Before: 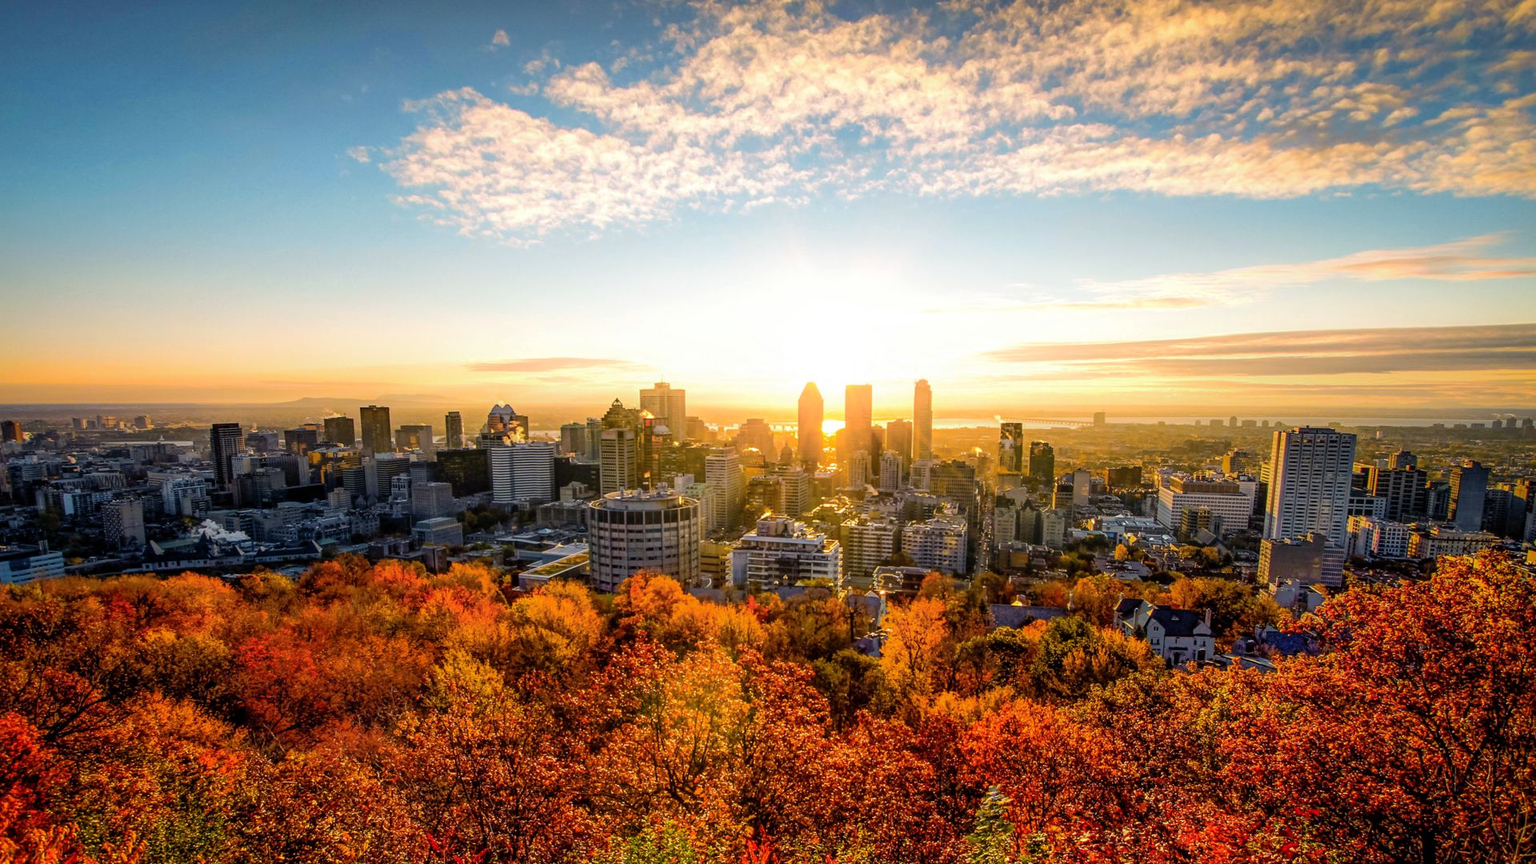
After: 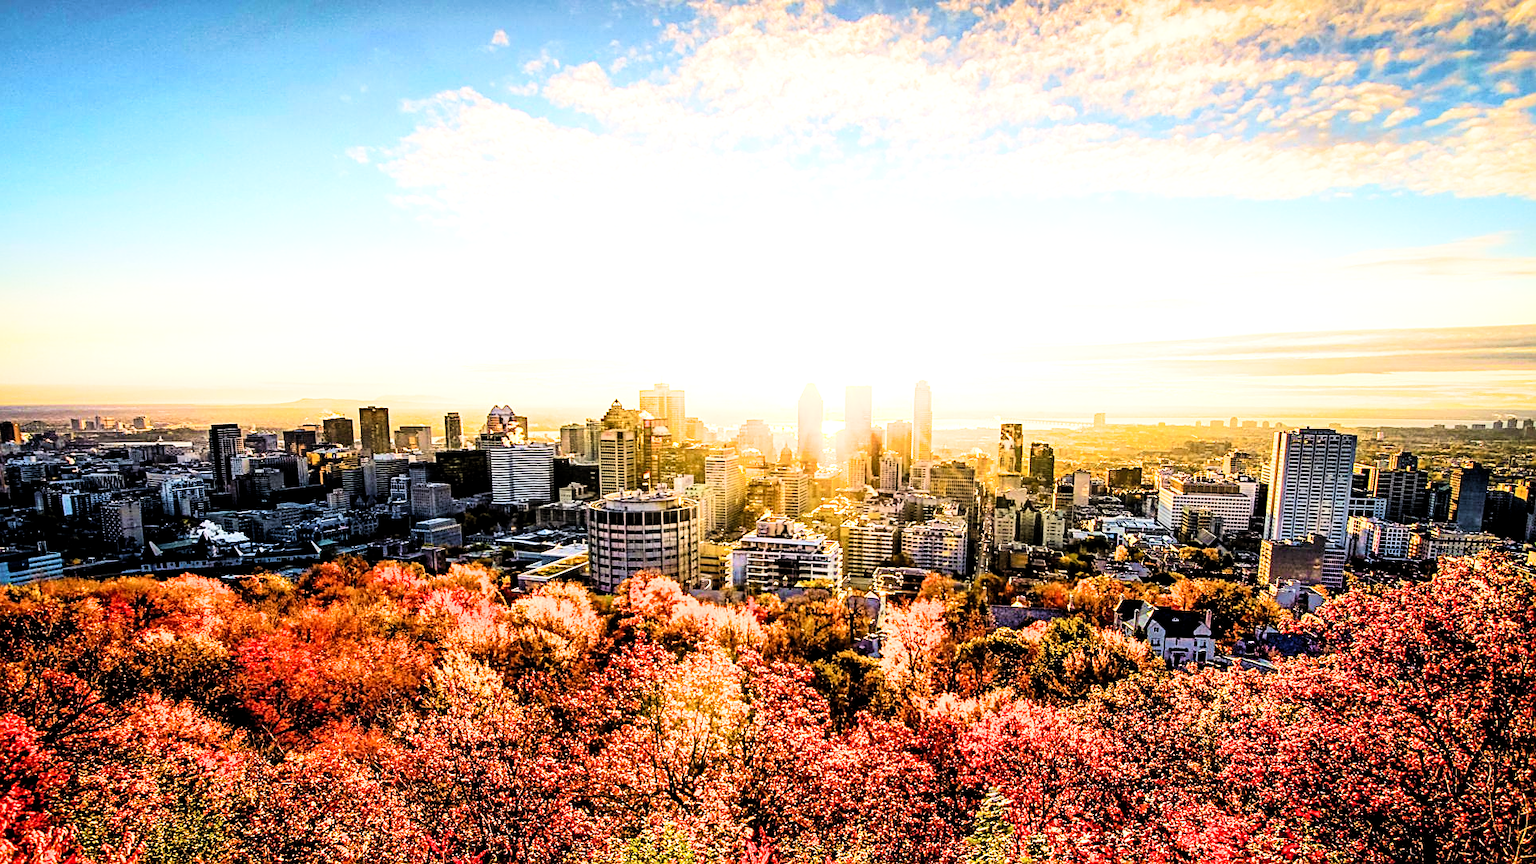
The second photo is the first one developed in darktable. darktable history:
crop and rotate: left 0.13%, bottom 0.009%
exposure: exposure 0.951 EV, compensate exposure bias true, compensate highlight preservation false
velvia: on, module defaults
local contrast: highlights 107%, shadows 100%, detail 120%, midtone range 0.2
sharpen: on, module defaults
filmic rgb: black relative exposure -5.1 EV, white relative exposure 3.56 EV, hardness 3.18, contrast 1.506, highlights saturation mix -49.53%
contrast brightness saturation: contrast 0.2, brightness 0.168, saturation 0.224
